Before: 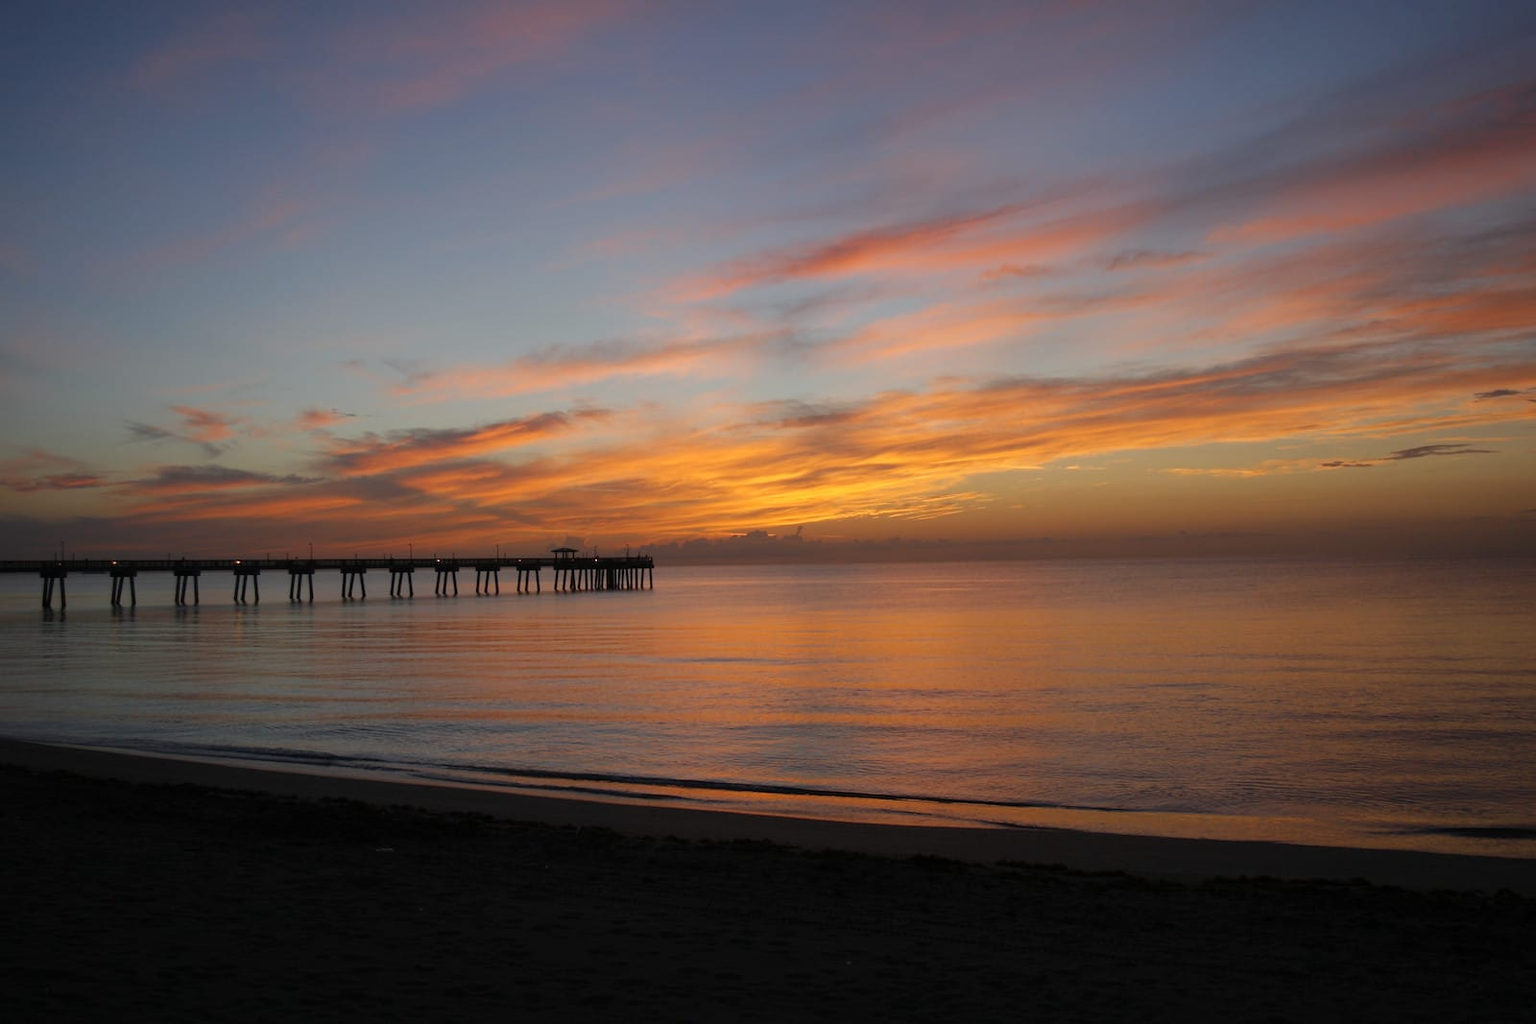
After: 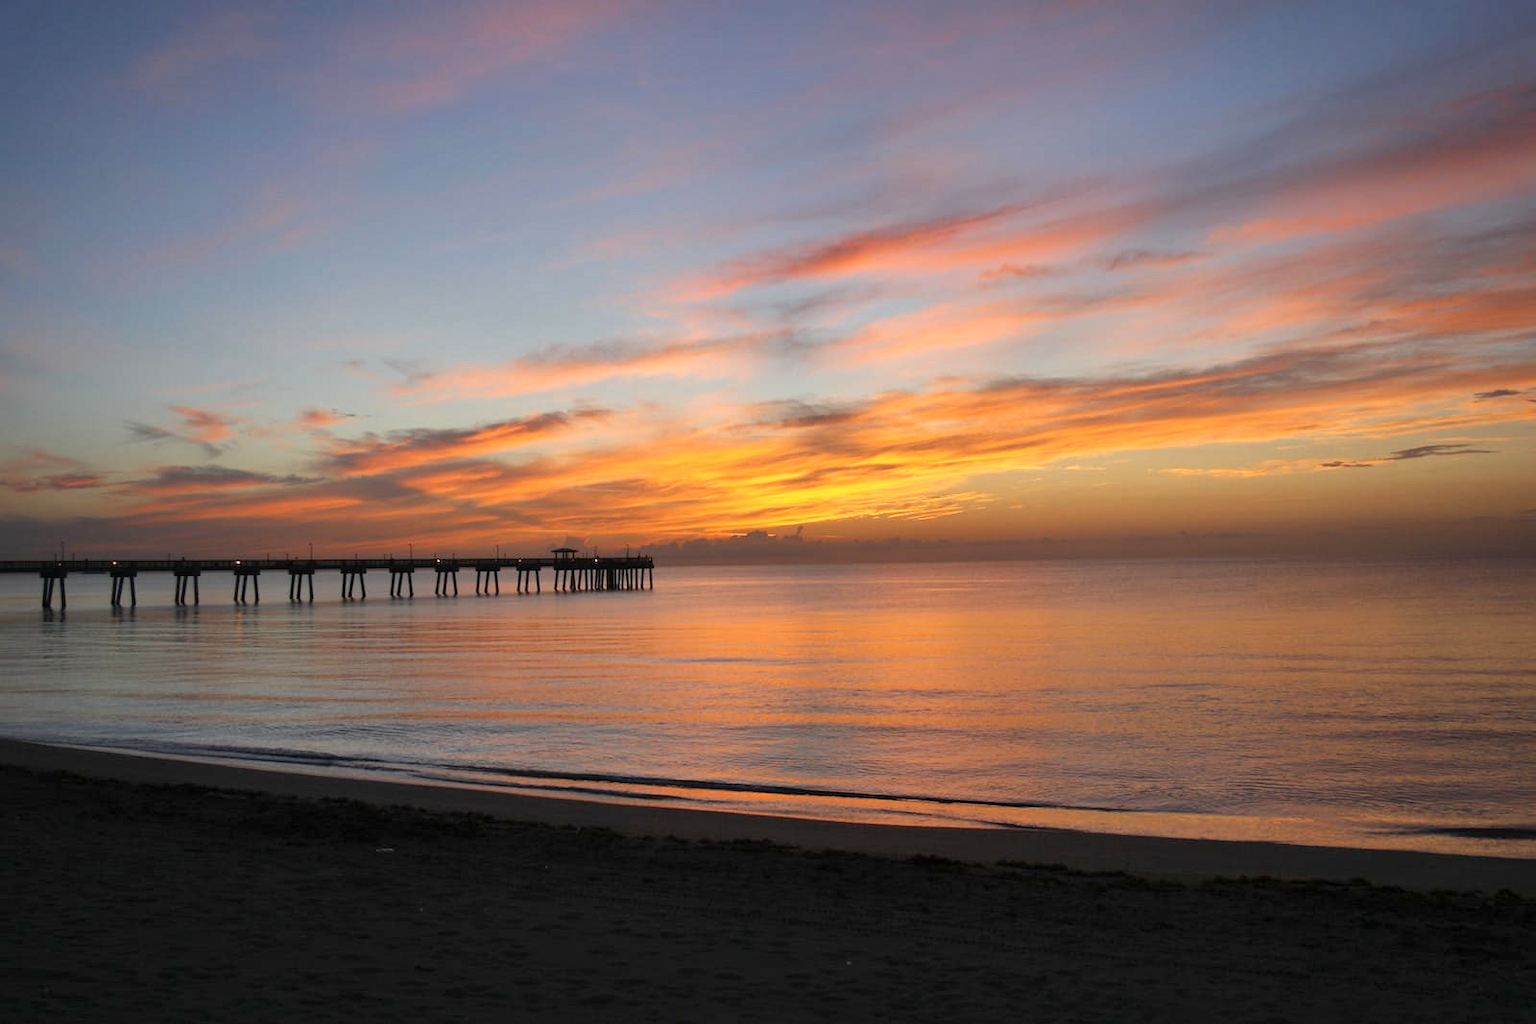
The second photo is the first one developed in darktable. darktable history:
base curve: curves: ch0 [(0, 0) (0.557, 0.834) (1, 1)]
shadows and highlights: soften with gaussian
